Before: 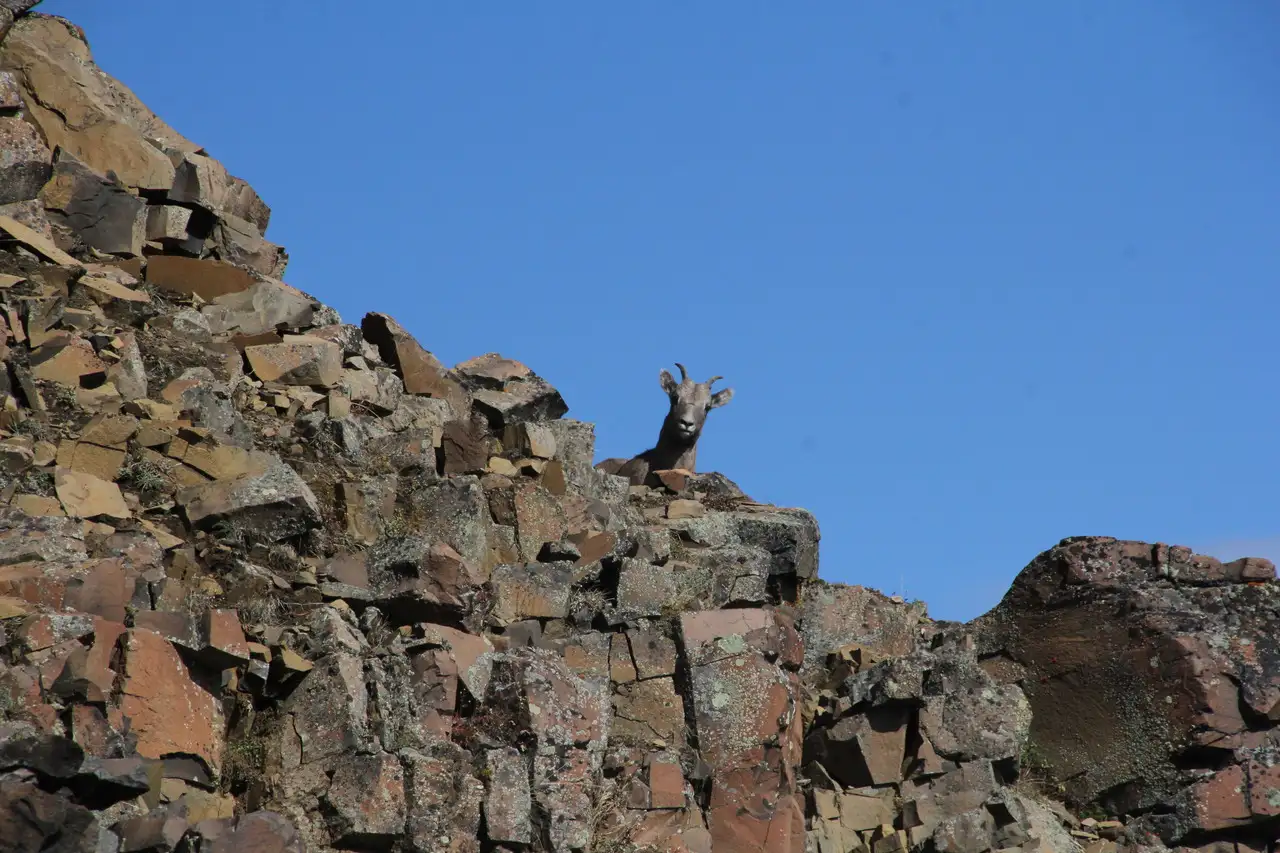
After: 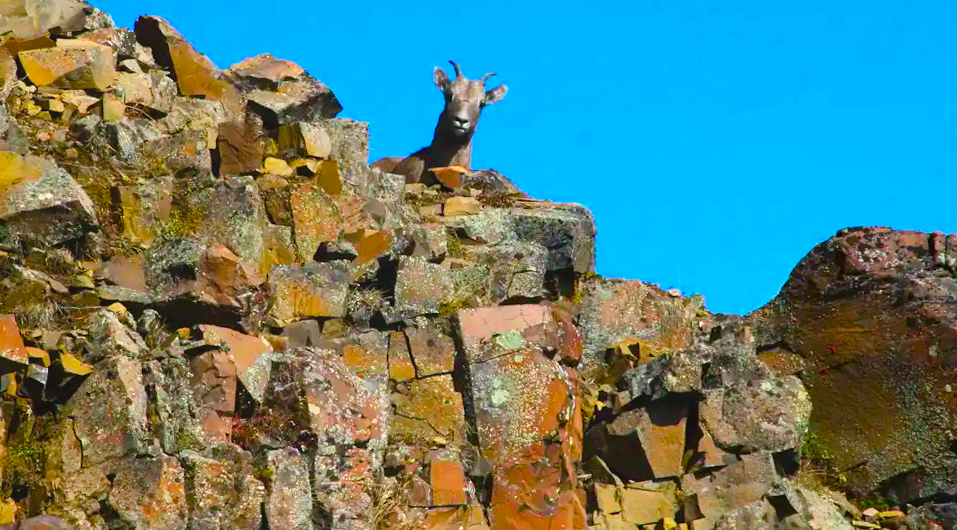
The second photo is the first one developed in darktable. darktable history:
bloom: size 40%
rotate and perspective: rotation -1°, crop left 0.011, crop right 0.989, crop top 0.025, crop bottom 0.975
crop and rotate: left 17.299%, top 35.115%, right 7.015%, bottom 1.024%
color balance rgb: linear chroma grading › global chroma 25%, perceptual saturation grading › global saturation 40%, perceptual saturation grading › highlights -50%, perceptual saturation grading › shadows 30%, perceptual brilliance grading › global brilliance 25%, global vibrance 60%
